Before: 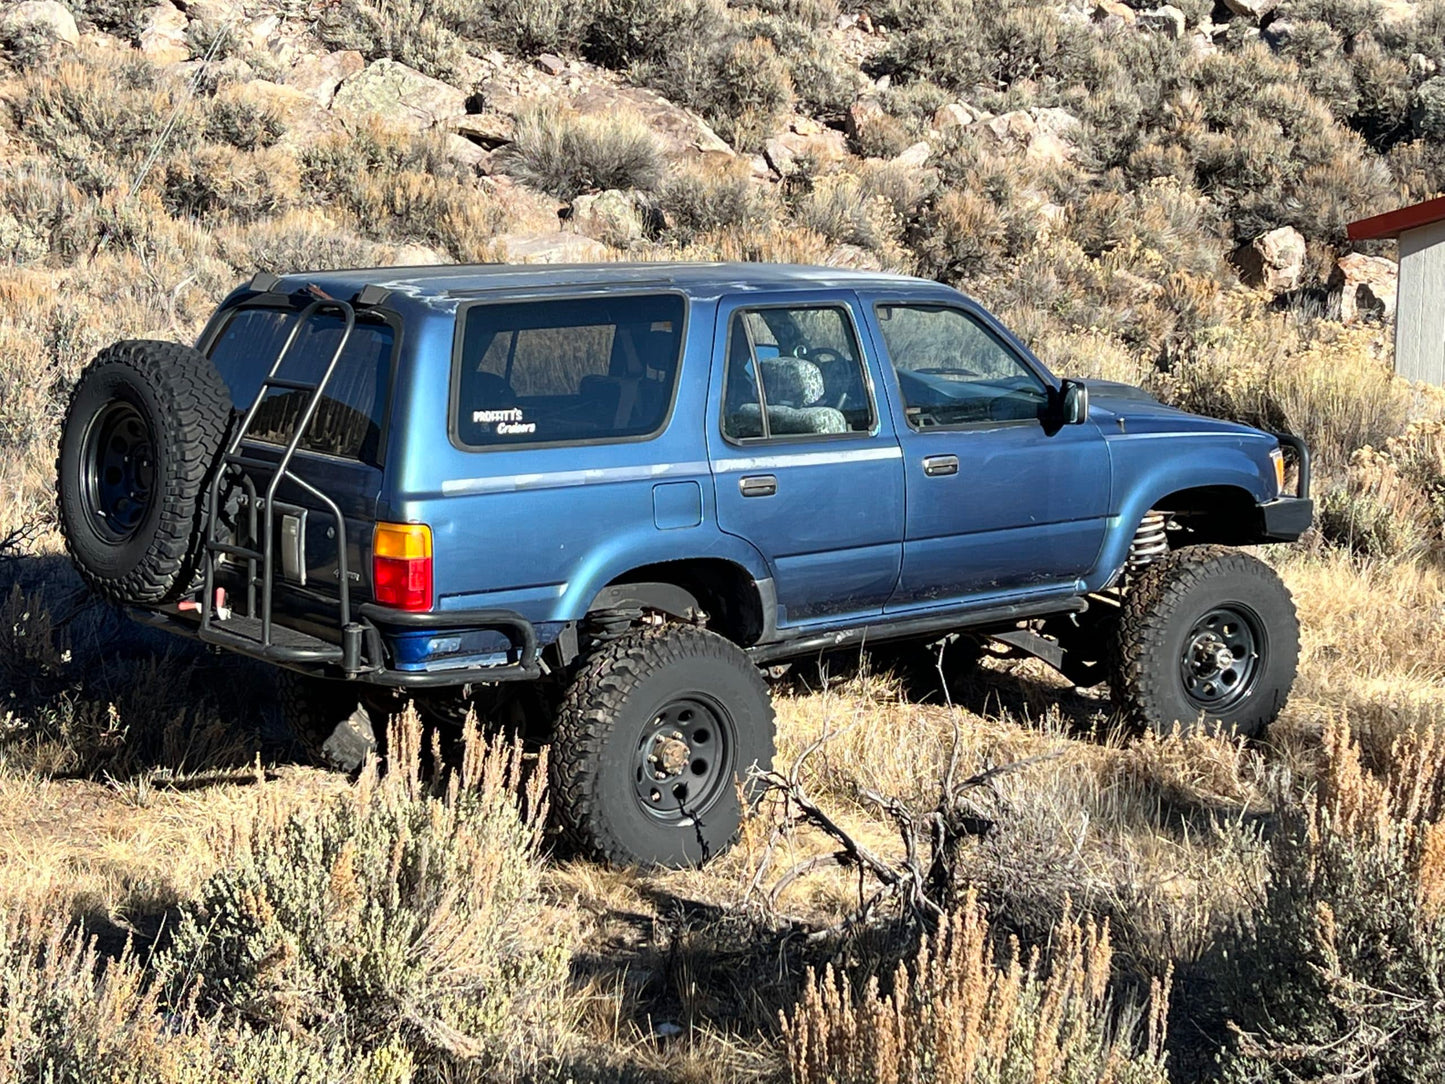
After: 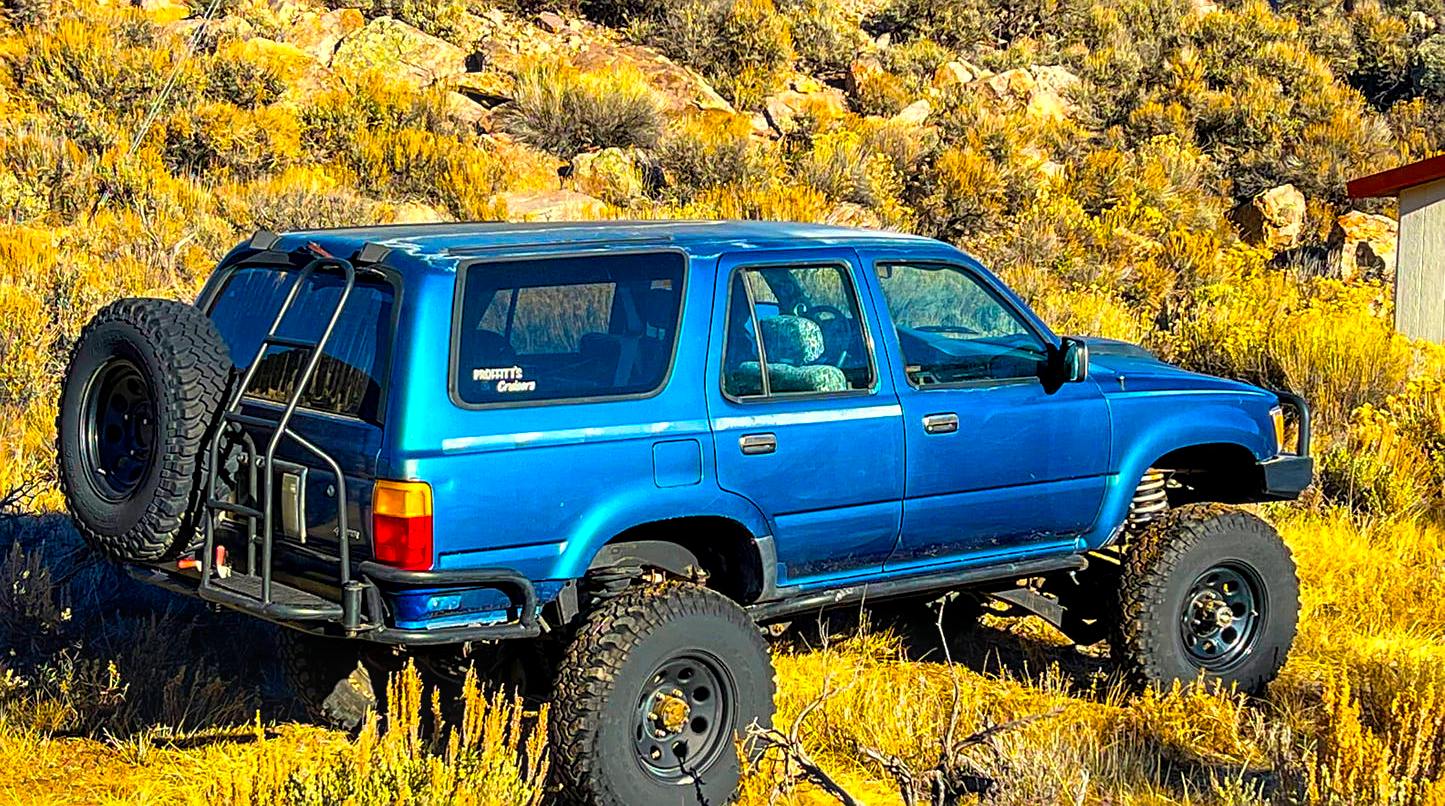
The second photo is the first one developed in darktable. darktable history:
sharpen: on, module defaults
local contrast: detail 130%
color balance rgb: highlights gain › chroma 3.018%, highlights gain › hue 76.63°, linear chroma grading › shadows 17.085%, linear chroma grading › highlights 61.858%, linear chroma grading › global chroma 49.355%, perceptual saturation grading › global saturation 25.3%, global vibrance 43.334%
crop: top 3.957%, bottom 21.605%
